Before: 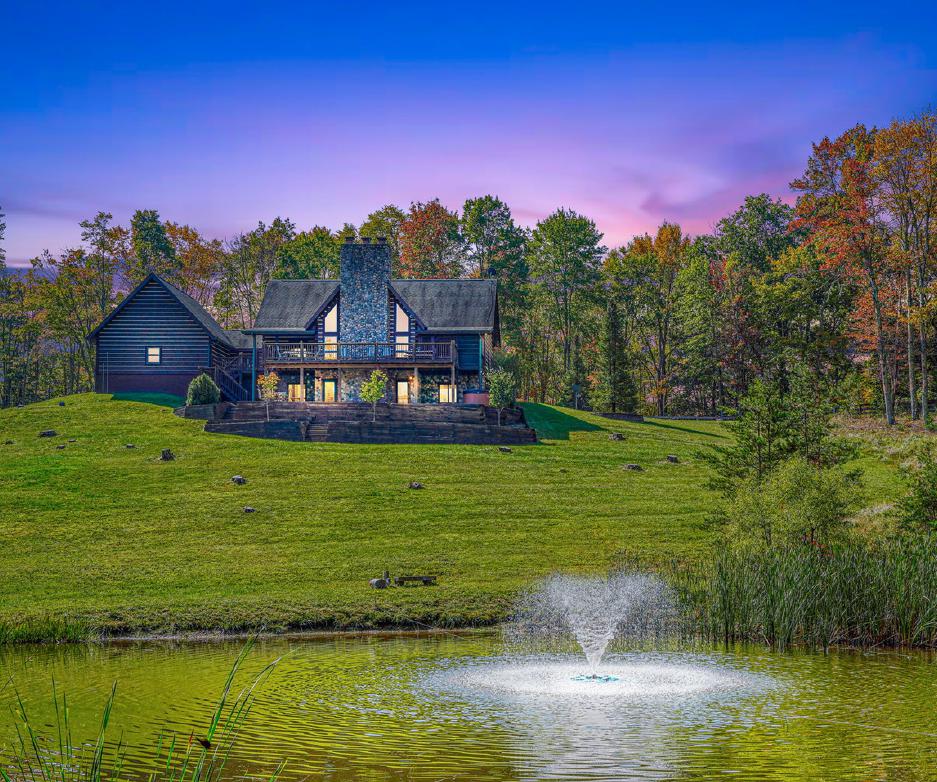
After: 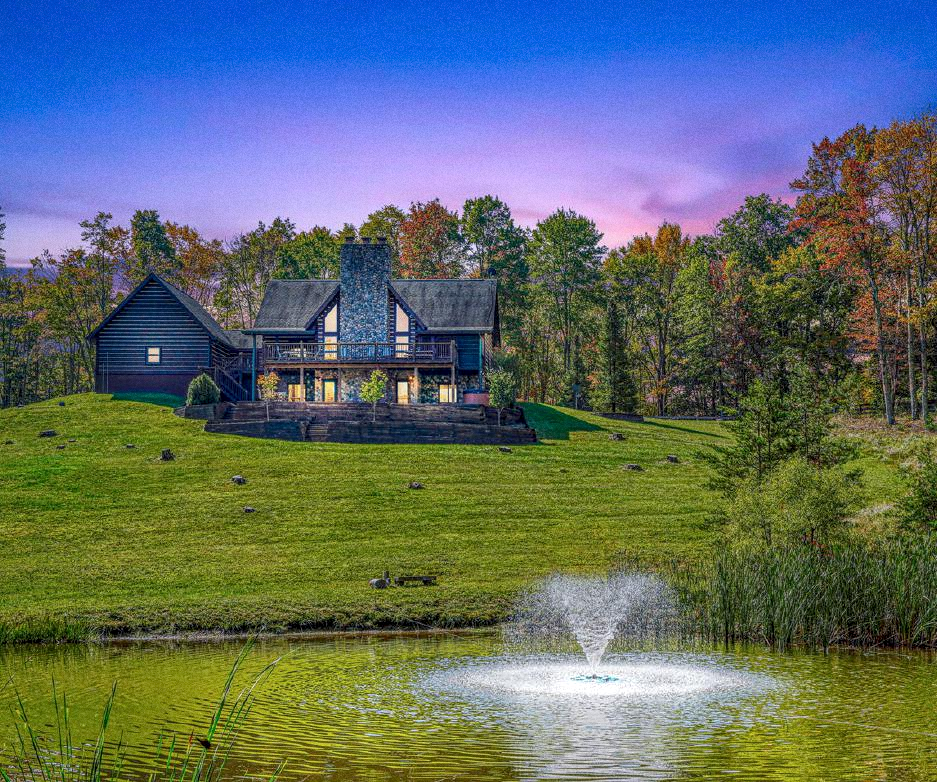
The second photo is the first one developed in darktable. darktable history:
local contrast: on, module defaults
grain: on, module defaults
shadows and highlights: radius 334.93, shadows 63.48, highlights 6.06, compress 87.7%, highlights color adjustment 39.73%, soften with gaussian
